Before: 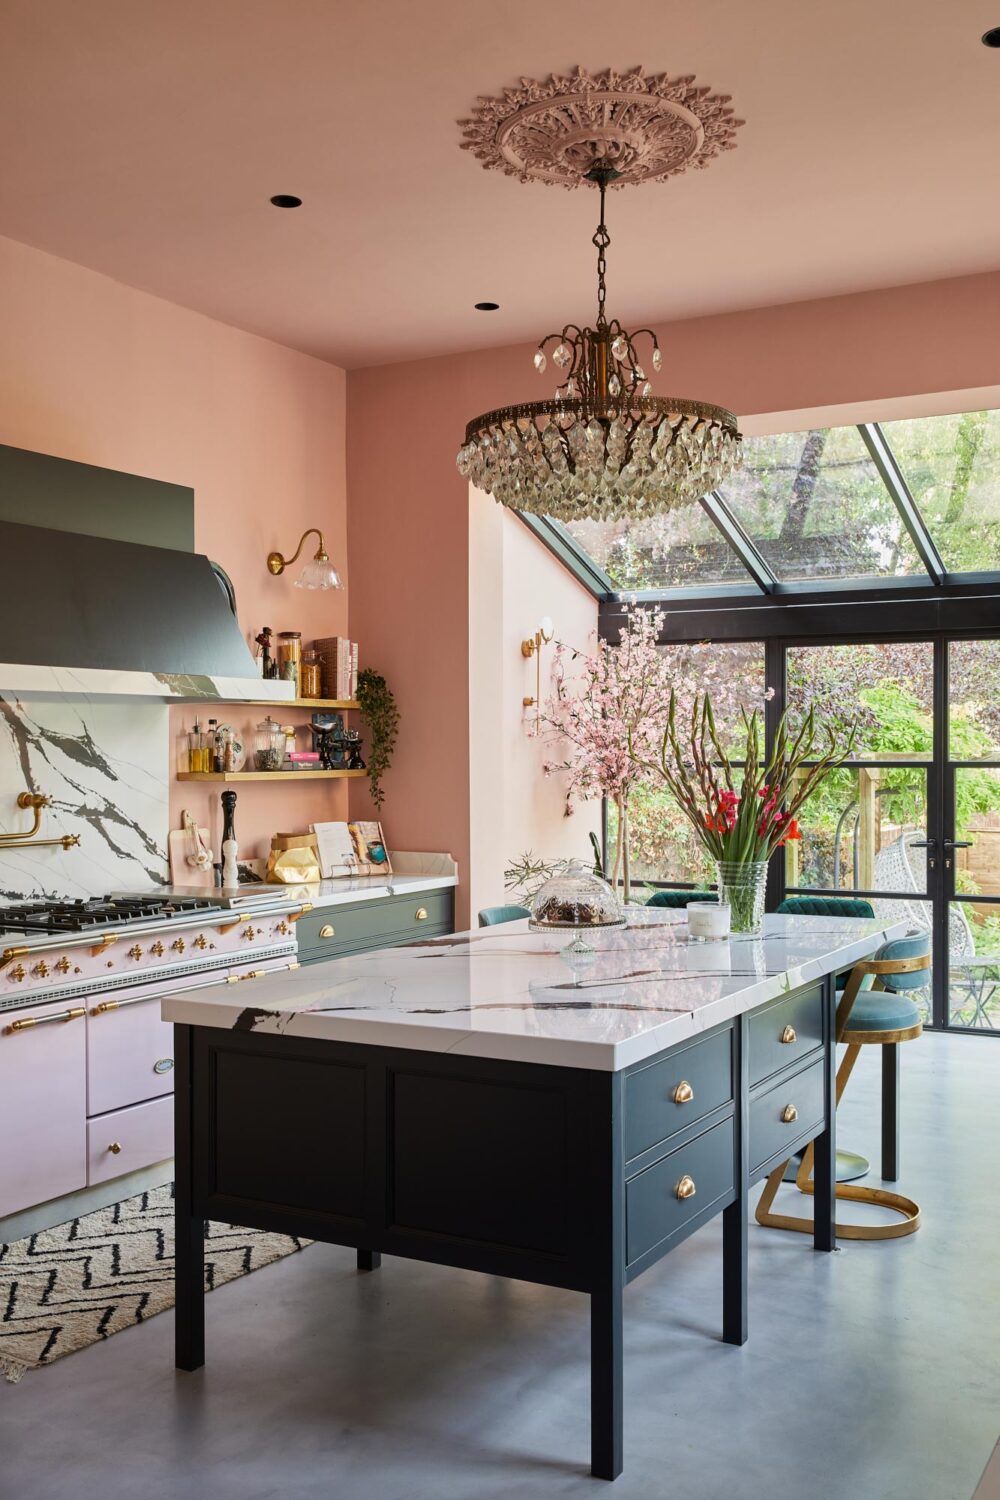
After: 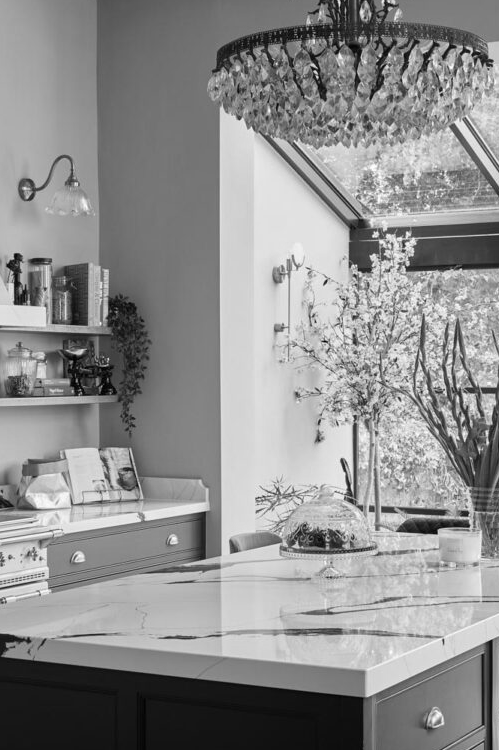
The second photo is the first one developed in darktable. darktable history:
crop: left 25%, top 25%, right 25%, bottom 25%
monochrome: on, module defaults
